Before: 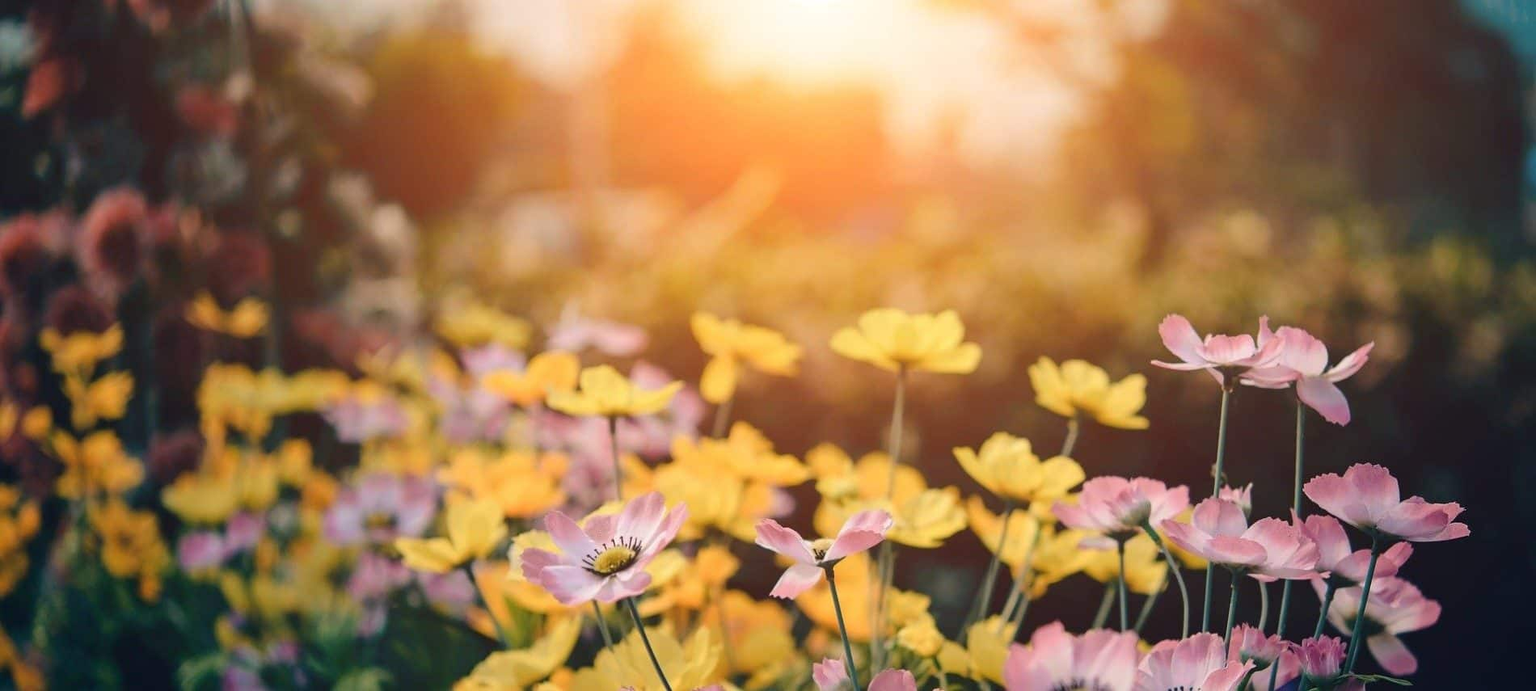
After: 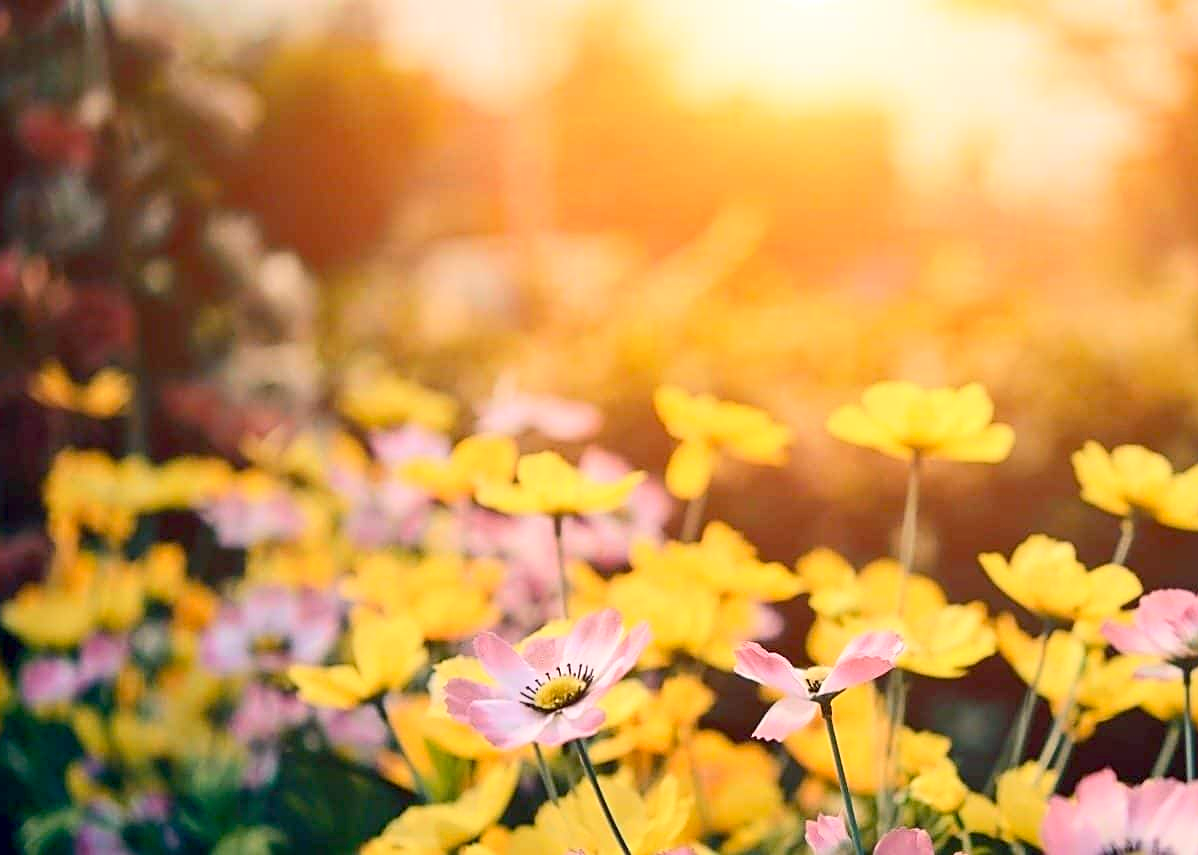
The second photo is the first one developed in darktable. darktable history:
contrast brightness saturation: contrast 0.201, brightness 0.162, saturation 0.226
crop: left 10.531%, right 26.364%
exposure: black level correction 0.009, compensate highlight preservation false
sharpen: on, module defaults
